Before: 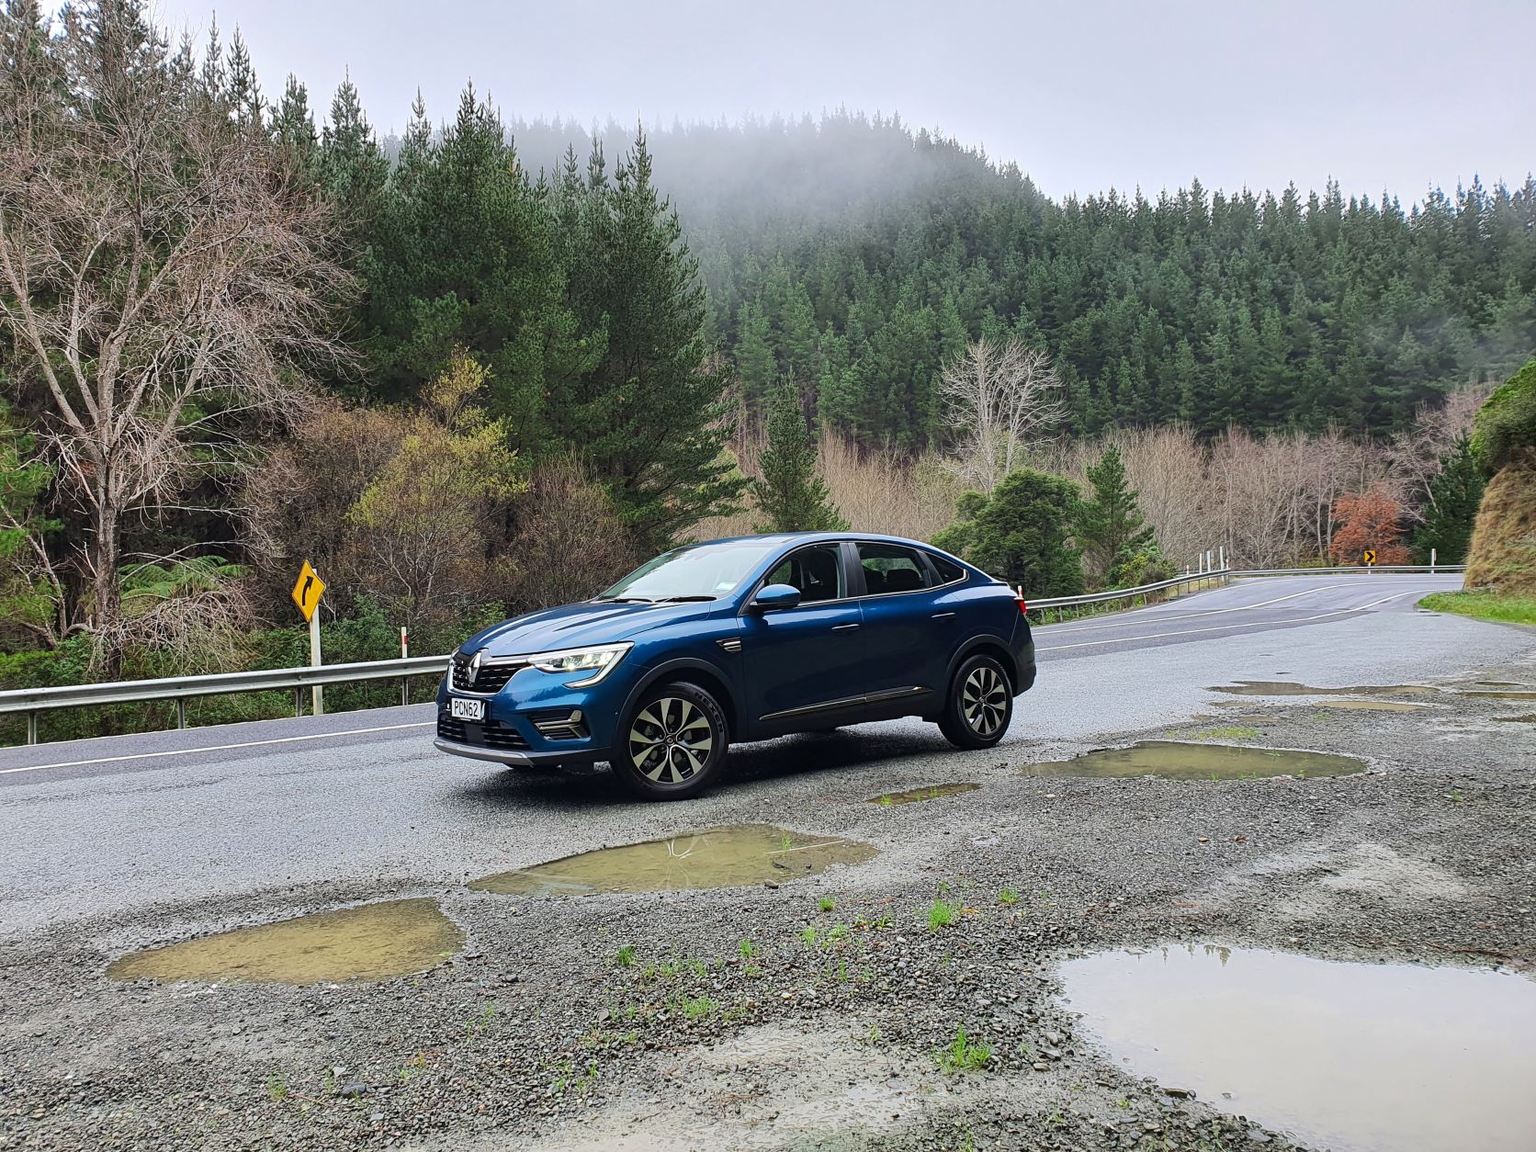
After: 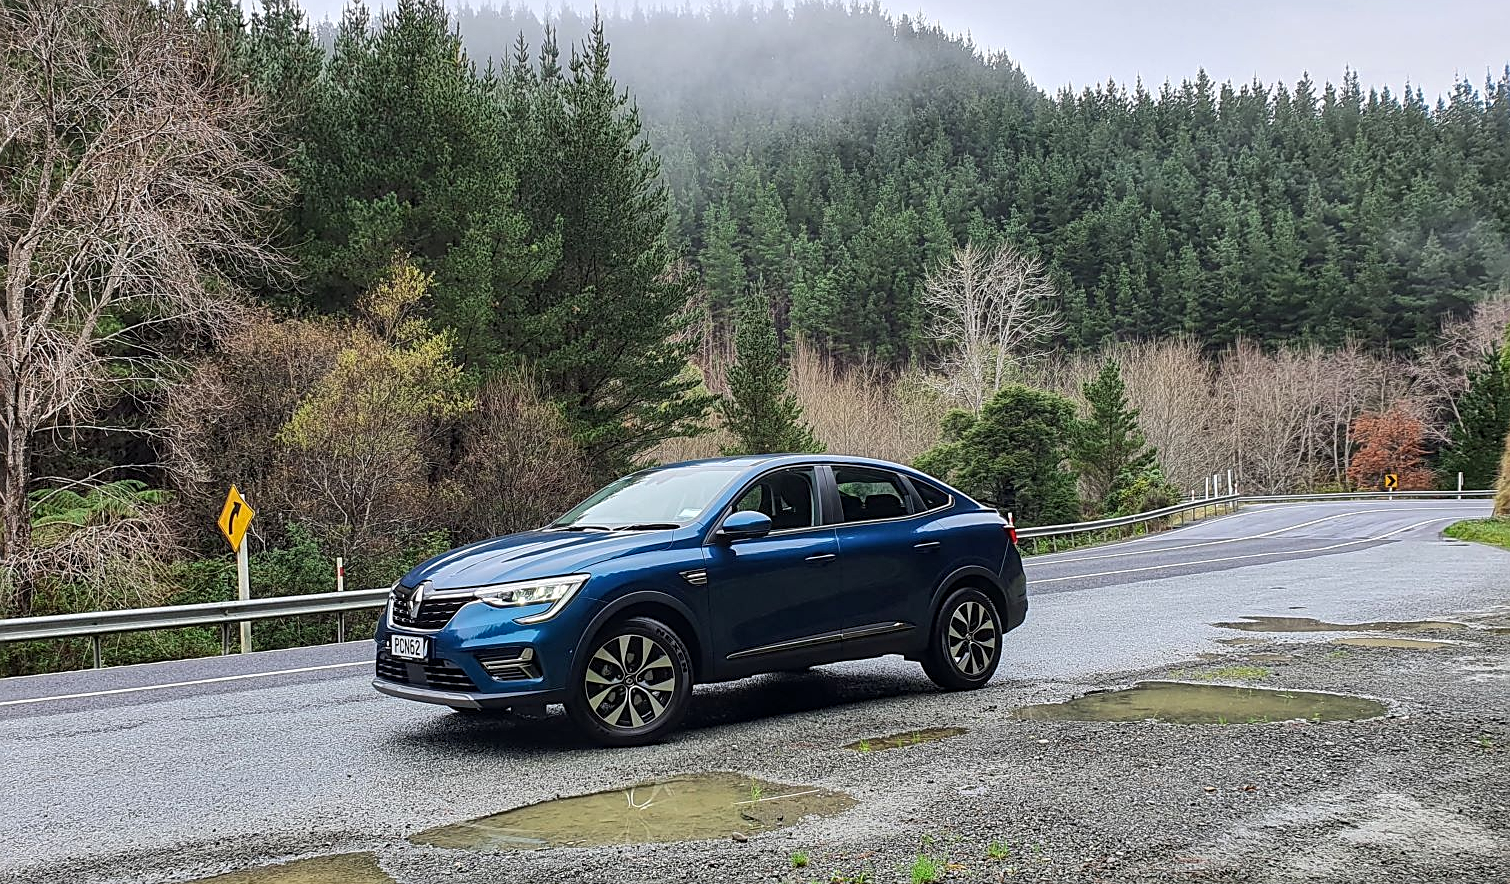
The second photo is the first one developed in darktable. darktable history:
sharpen: on, module defaults
crop: left 5.997%, top 10.002%, right 3.638%, bottom 19.489%
local contrast: detail 130%
